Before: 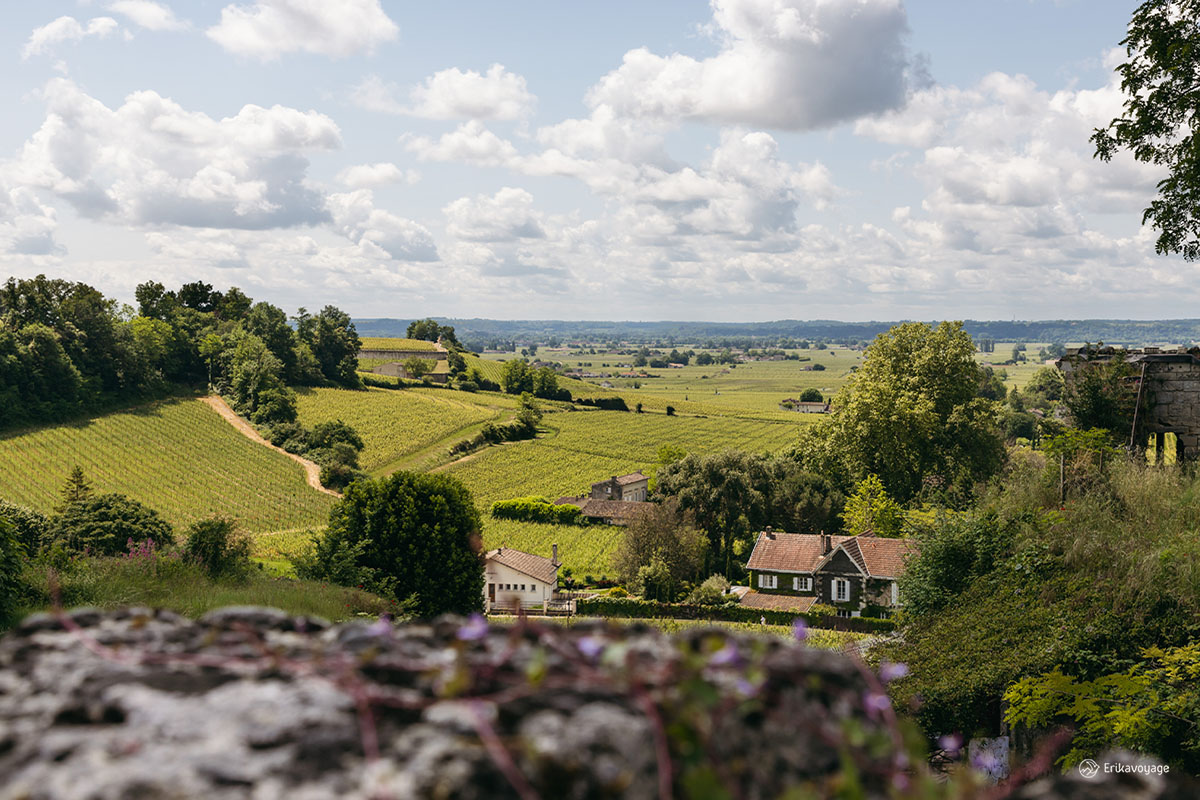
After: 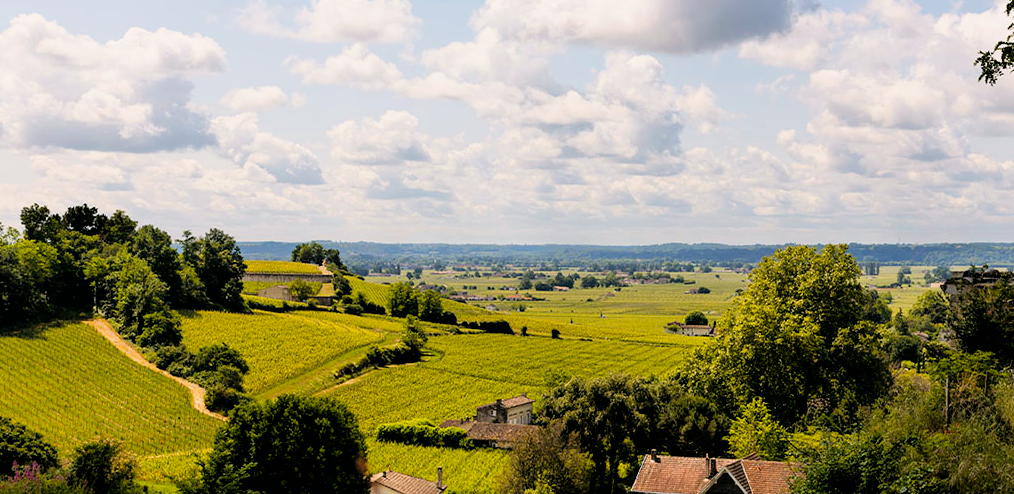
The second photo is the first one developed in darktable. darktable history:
filmic rgb: black relative exposure -4.9 EV, white relative exposure 2.83 EV, hardness 3.69
color balance rgb: power › hue 62.57°, highlights gain › chroma 1.014%, highlights gain › hue 53.24°, perceptual saturation grading › global saturation 14.98%, global vibrance 41.541%
crop and rotate: left 9.623%, top 9.635%, right 5.848%, bottom 28.557%
